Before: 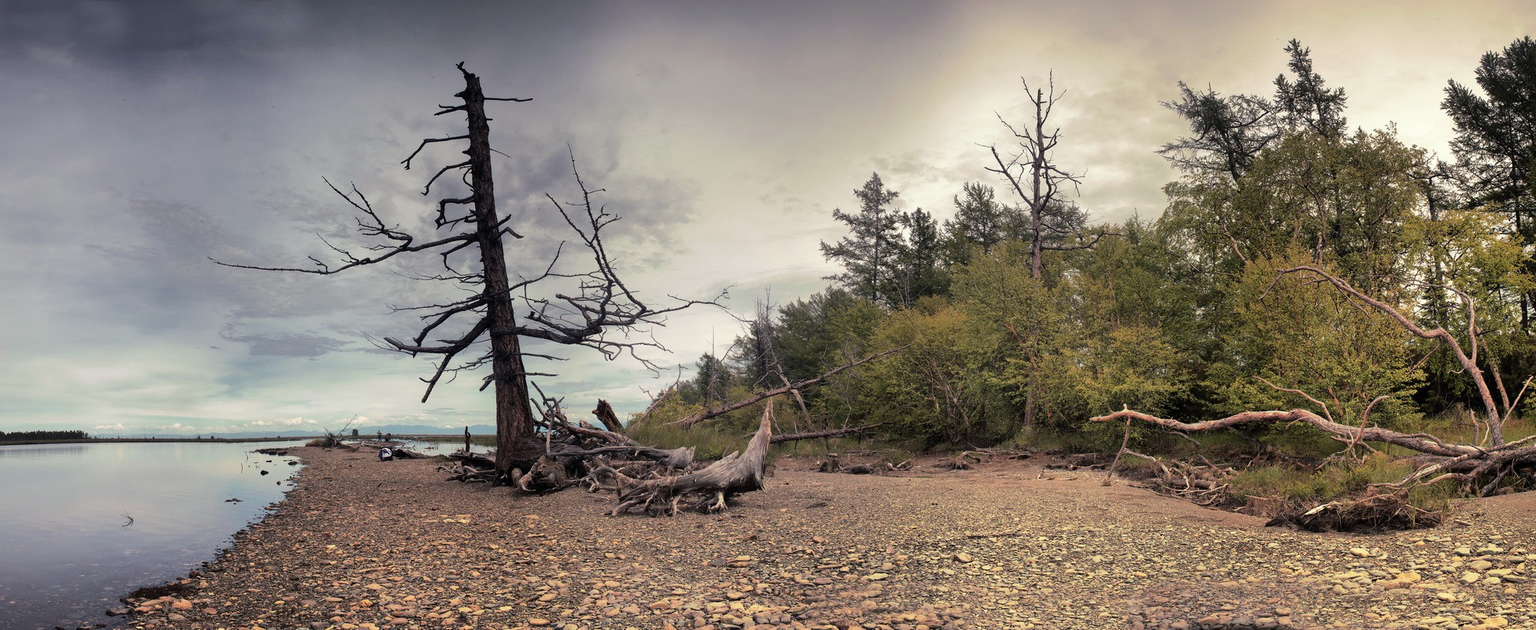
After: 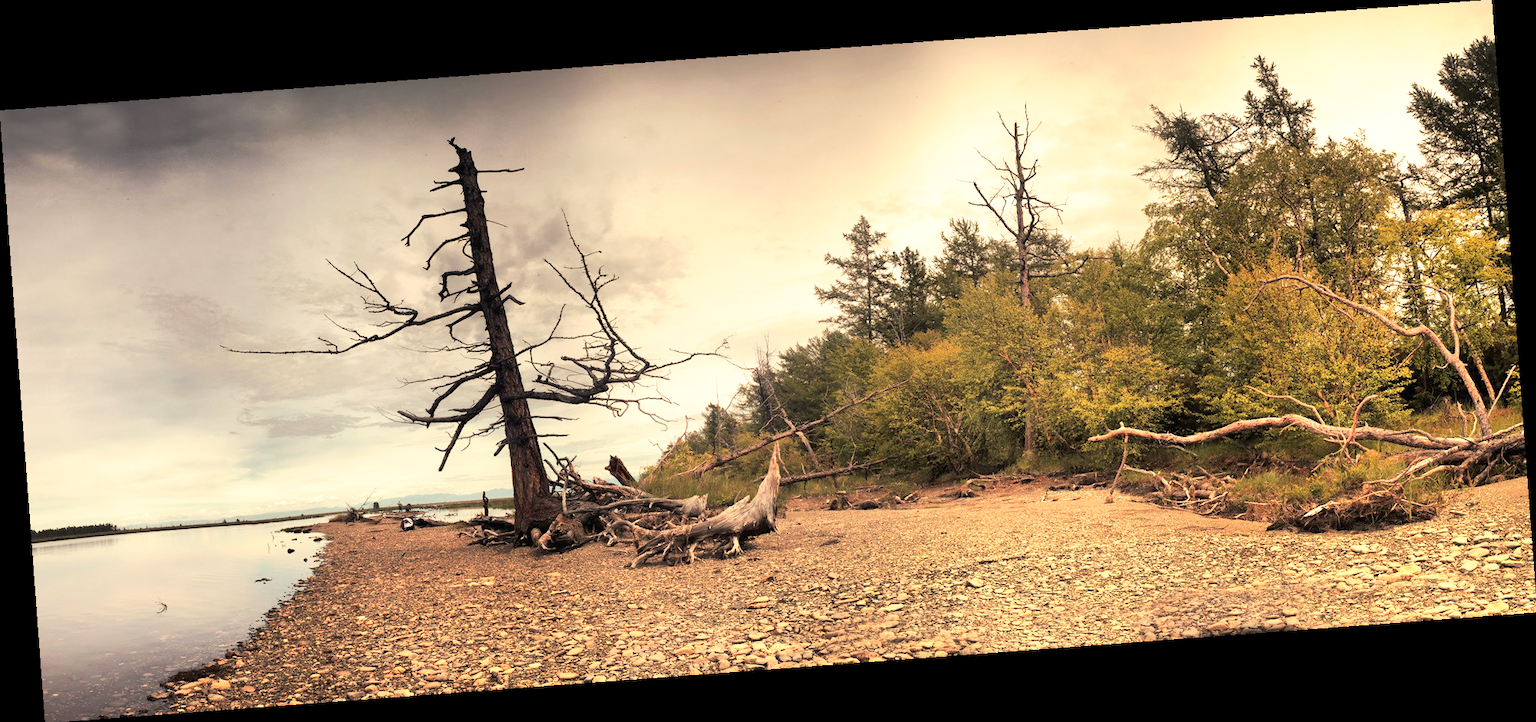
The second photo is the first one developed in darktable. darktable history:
rotate and perspective: rotation -4.25°, automatic cropping off
tone curve: curves: ch0 [(0, 0) (0.003, 0.01) (0.011, 0.017) (0.025, 0.035) (0.044, 0.068) (0.069, 0.109) (0.1, 0.144) (0.136, 0.185) (0.177, 0.231) (0.224, 0.279) (0.277, 0.346) (0.335, 0.42) (0.399, 0.5) (0.468, 0.603) (0.543, 0.712) (0.623, 0.808) (0.709, 0.883) (0.801, 0.957) (0.898, 0.993) (1, 1)], preserve colors none
white balance: red 1.123, blue 0.83
